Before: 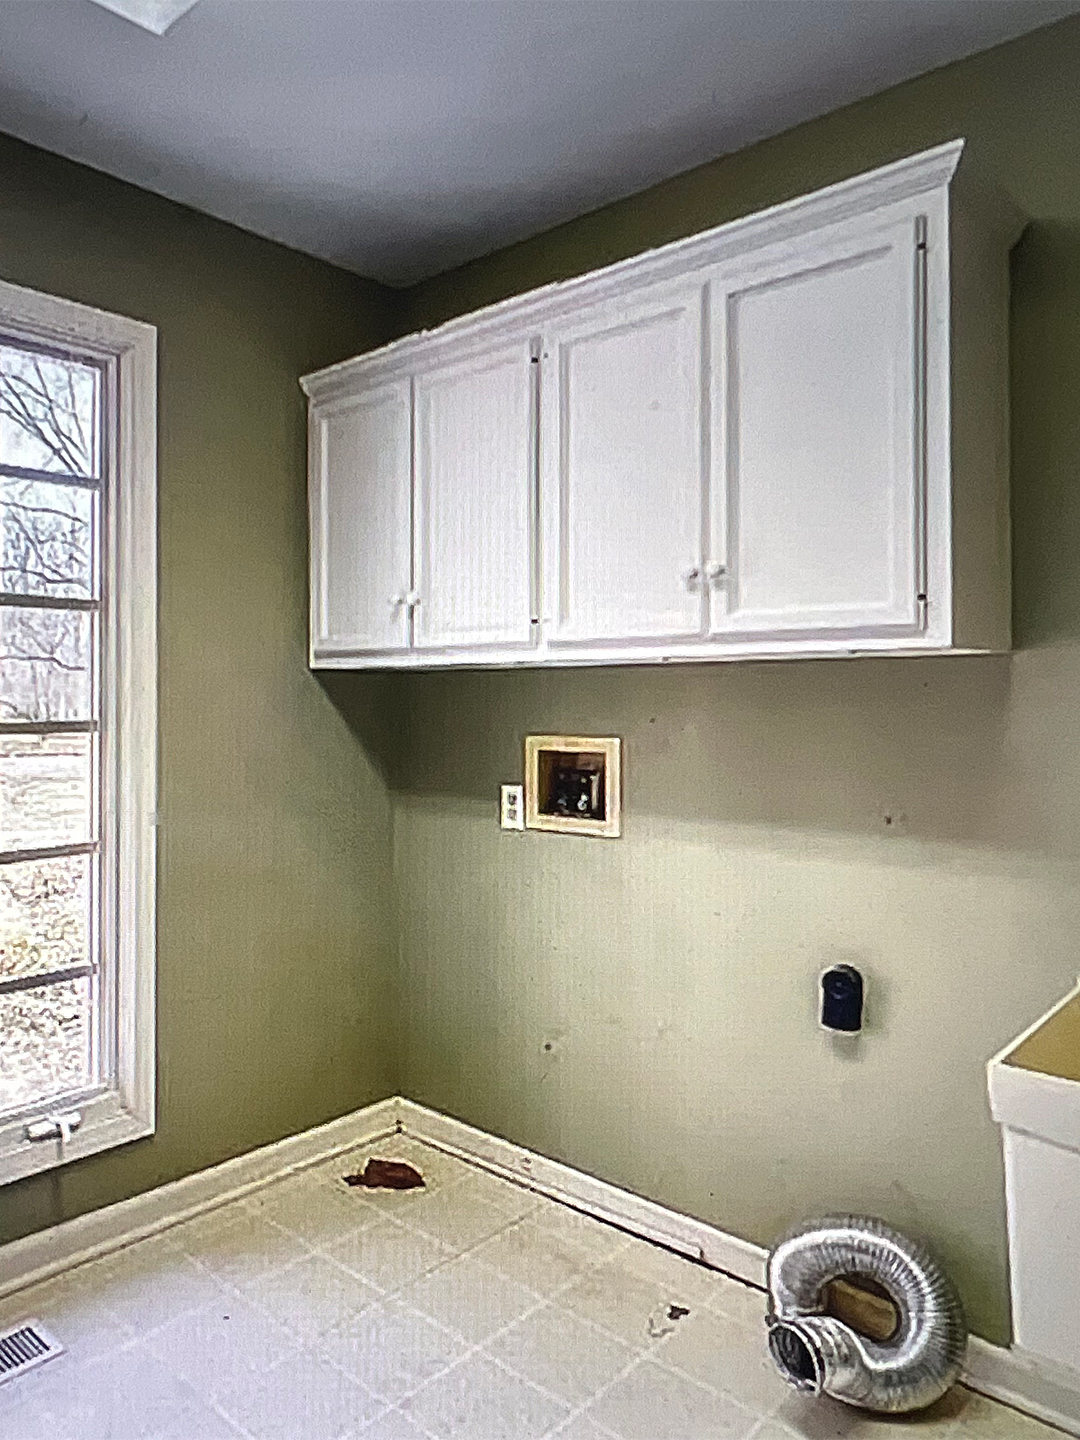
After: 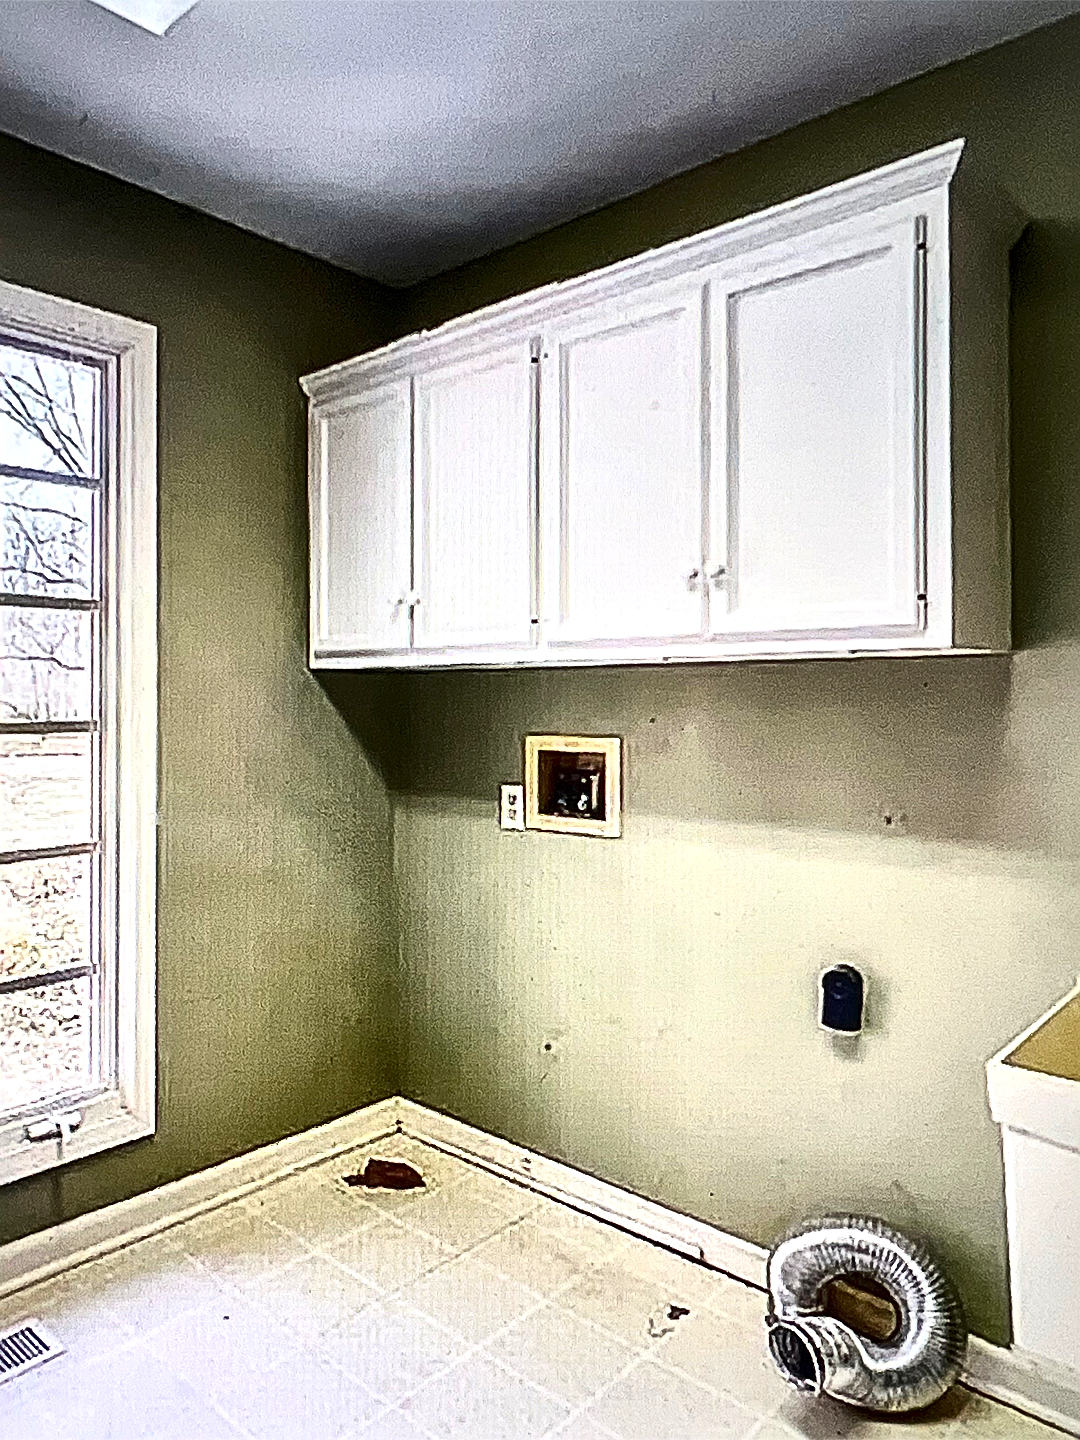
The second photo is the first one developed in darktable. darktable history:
contrast brightness saturation: contrast 0.396, brightness 0.104, saturation 0.214
sharpen: on, module defaults
local contrast: mode bilateral grid, contrast 20, coarseness 51, detail 173%, midtone range 0.2
